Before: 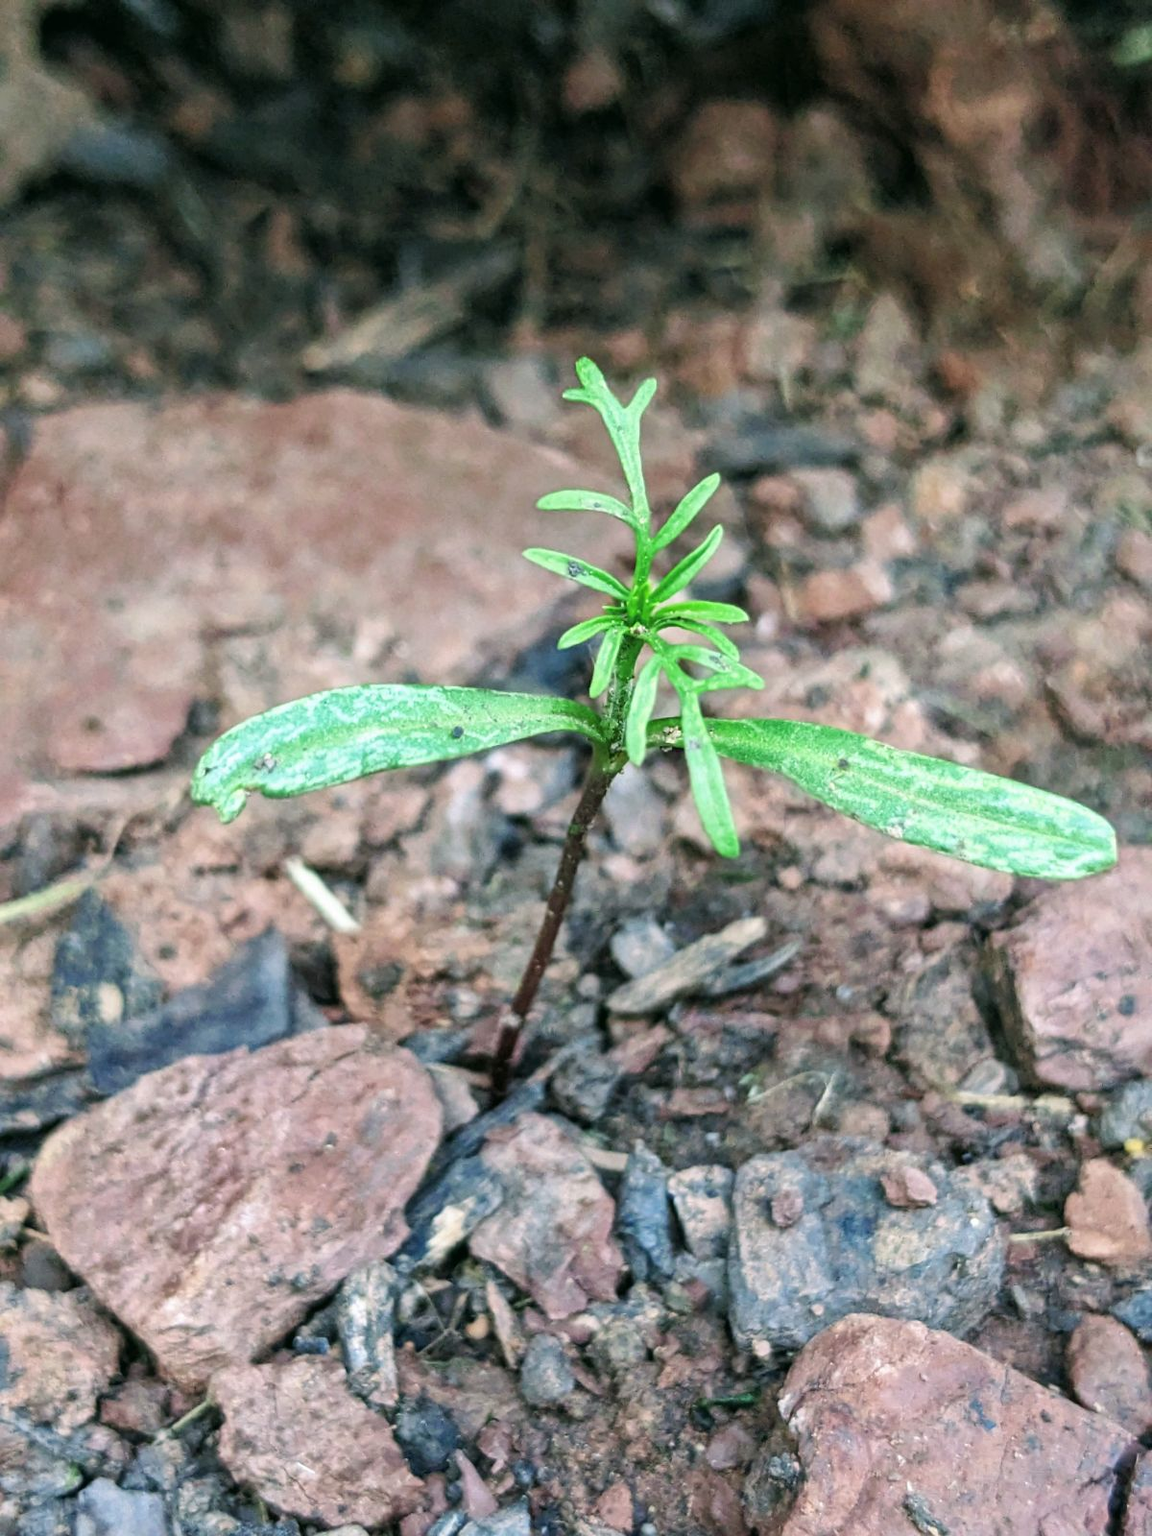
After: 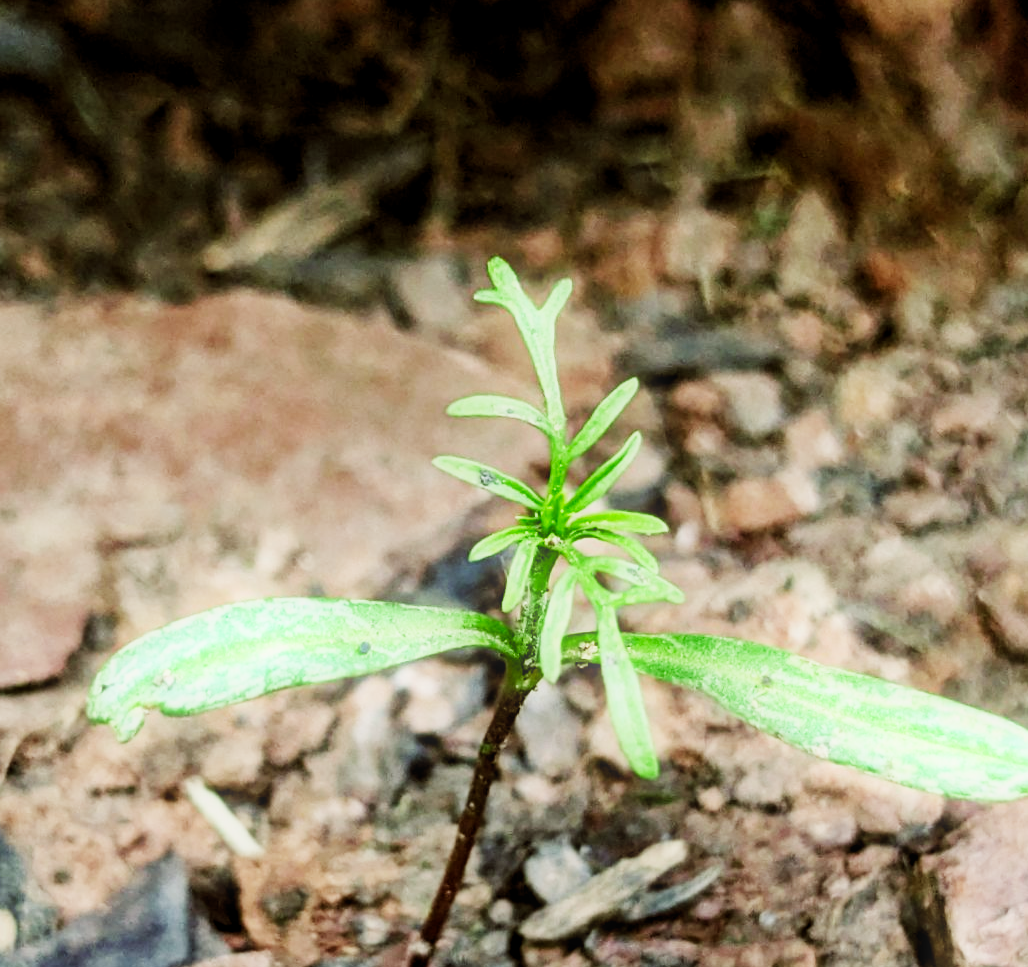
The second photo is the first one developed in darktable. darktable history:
crop and rotate: left 9.345%, top 7.22%, right 4.982%, bottom 32.331%
bloom: size 5%, threshold 95%, strength 15%
sigmoid: contrast 1.81, skew -0.21, preserve hue 0%, red attenuation 0.1, red rotation 0.035, green attenuation 0.1, green rotation -0.017, blue attenuation 0.15, blue rotation -0.052, base primaries Rec2020
levels: levels [0.016, 0.492, 0.969]
color balance: lift [1.001, 1.007, 1, 0.993], gamma [1.023, 1.026, 1.01, 0.974], gain [0.964, 1.059, 1.073, 0.927]
